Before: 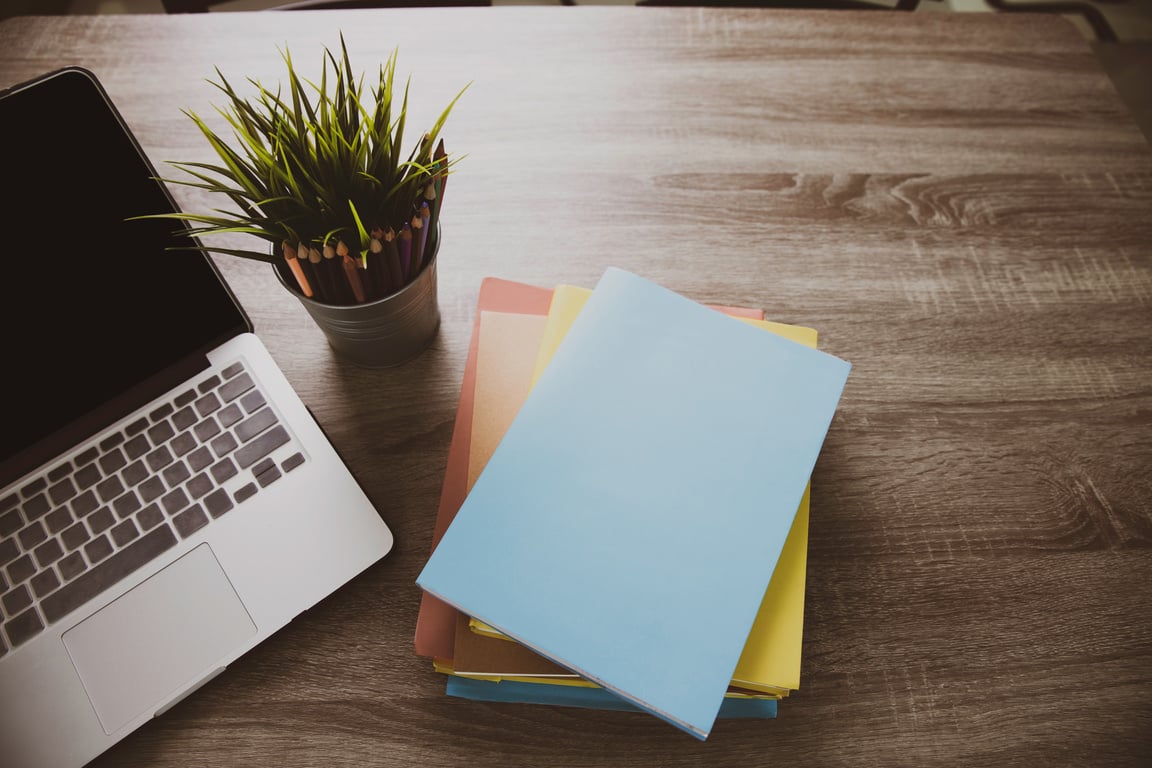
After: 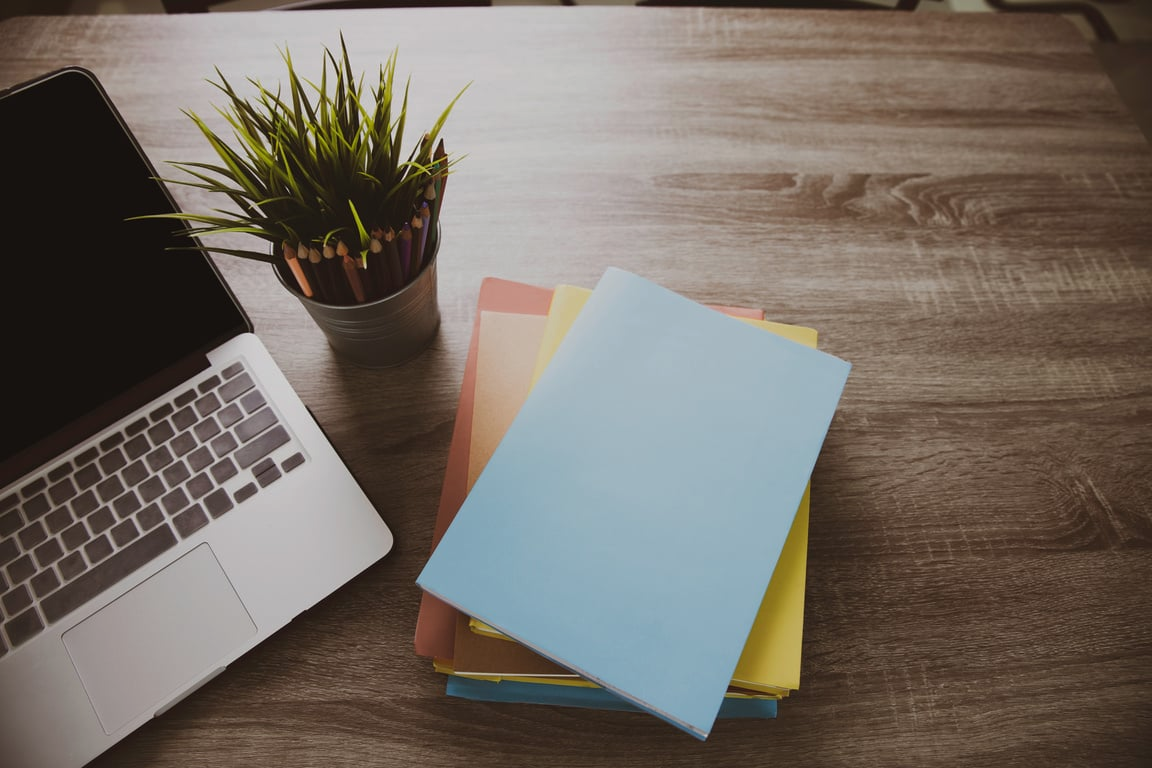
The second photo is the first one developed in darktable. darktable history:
base curve: curves: ch0 [(0, 0) (0.74, 0.67) (1, 1)]
